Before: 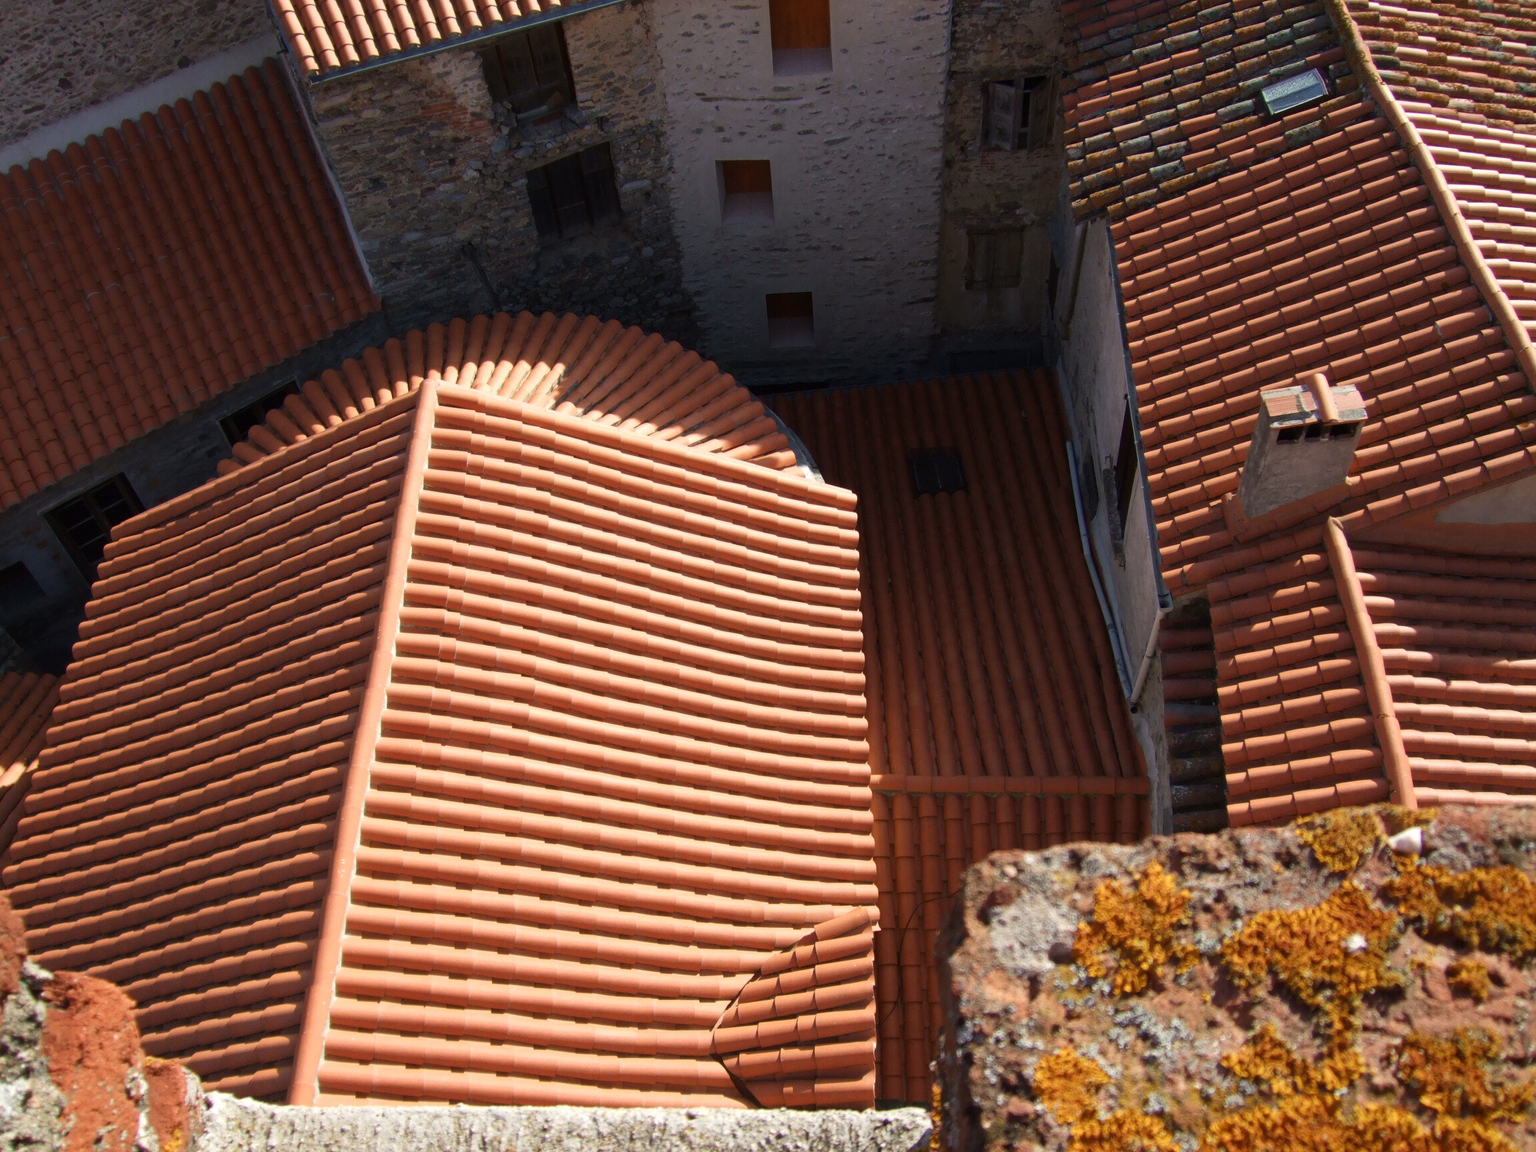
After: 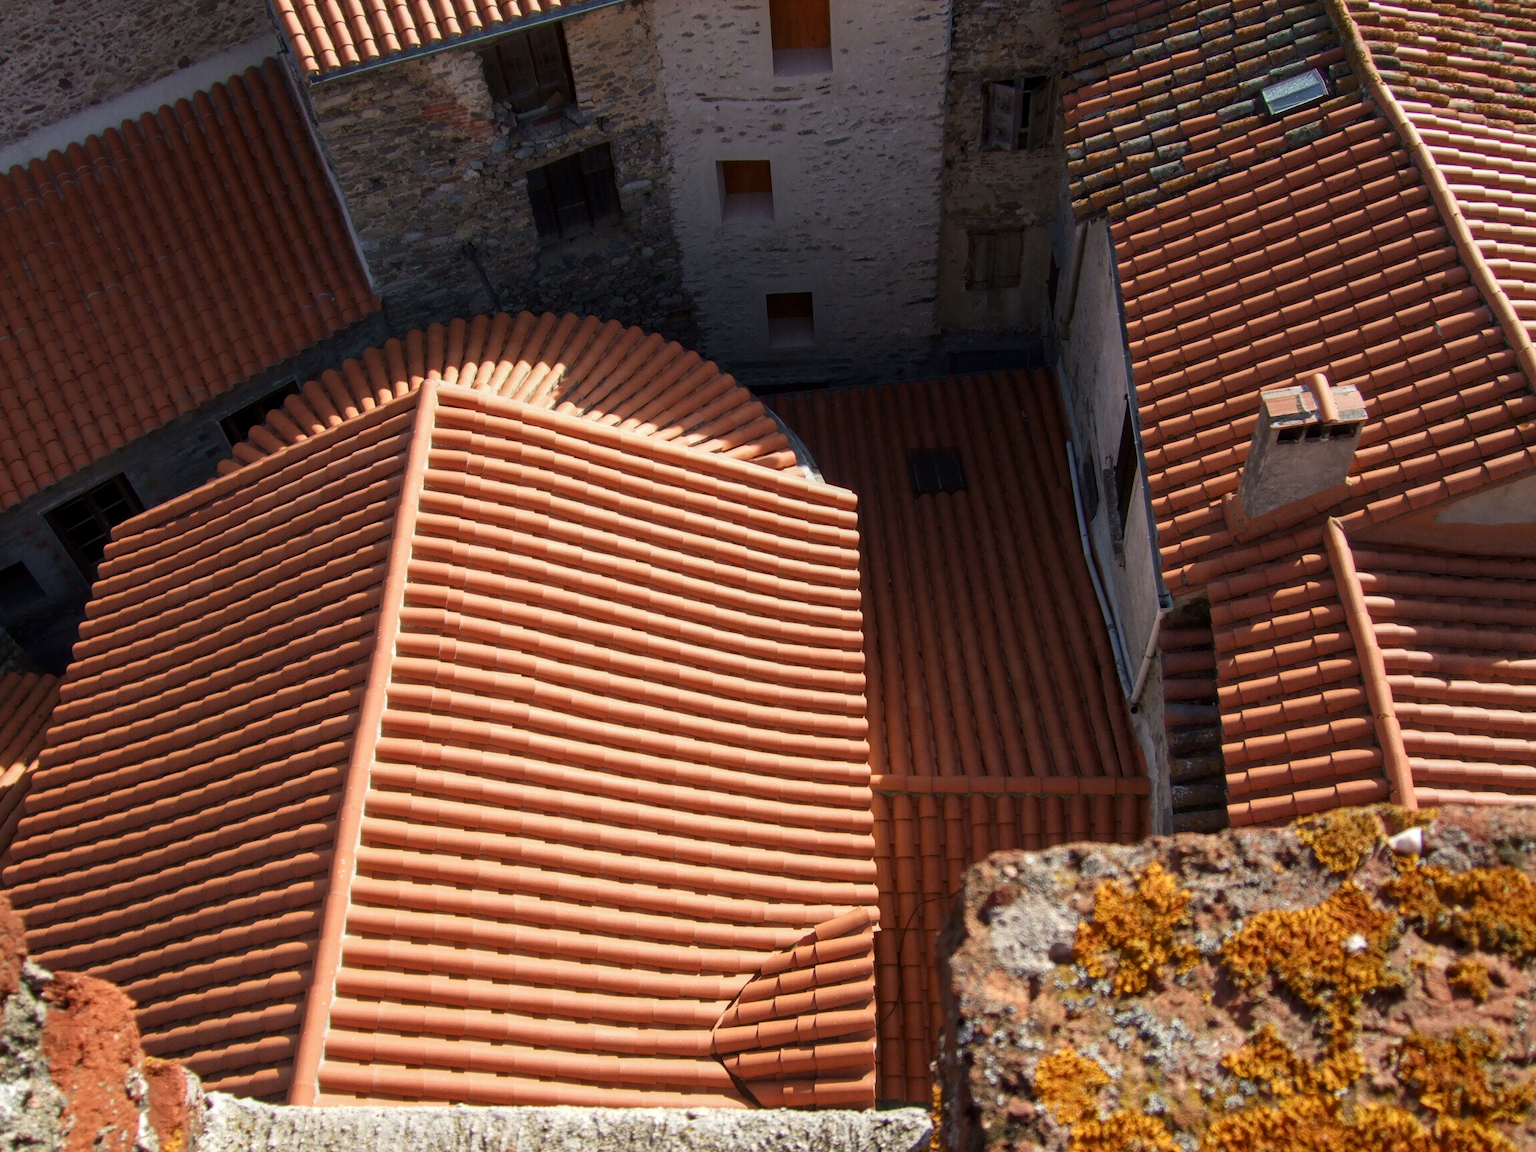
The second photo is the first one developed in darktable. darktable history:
contrast brightness saturation: contrast -0.02, brightness -0.01, saturation 0.03
local contrast: on, module defaults
exposure: exposure -0.048 EV, compensate highlight preservation false
